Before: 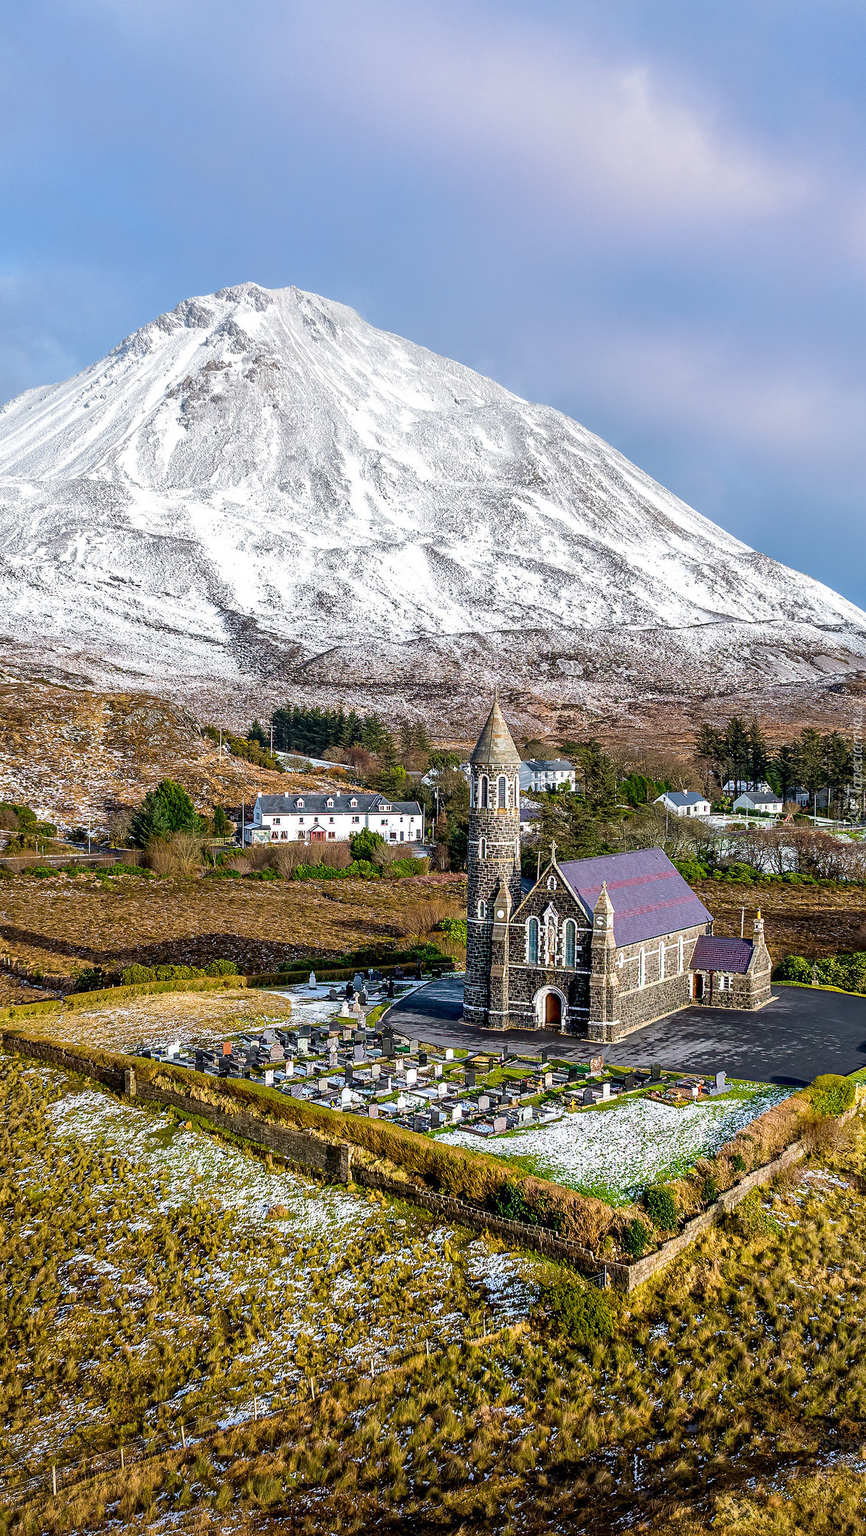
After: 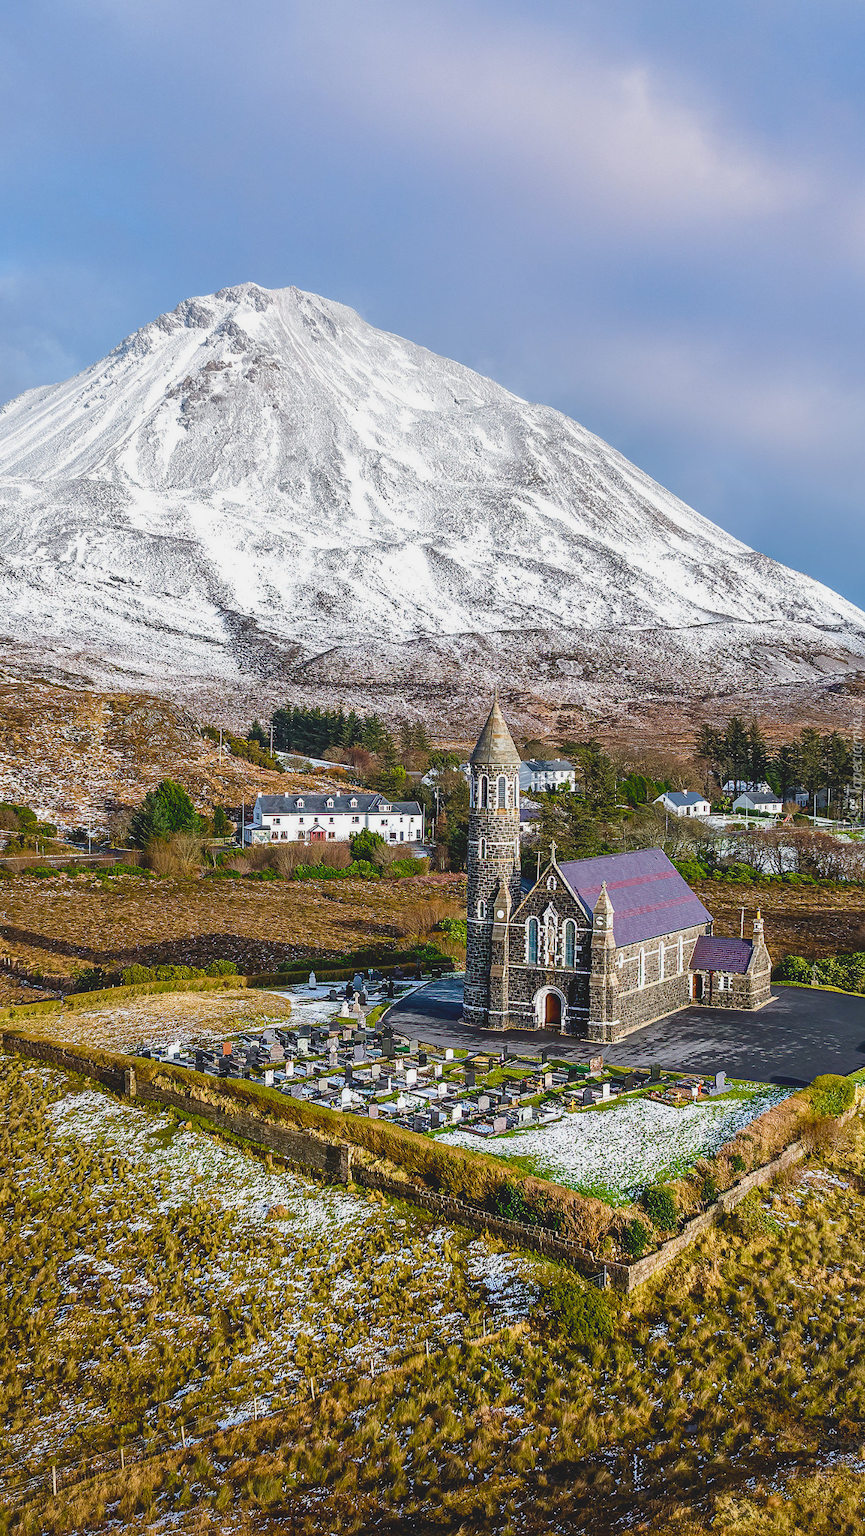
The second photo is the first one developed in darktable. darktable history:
exposure: black level correction -0.013, exposure -0.188 EV, compensate highlight preservation false
color balance rgb: perceptual saturation grading › global saturation 14.317%, perceptual saturation grading › highlights -24.88%, perceptual saturation grading › shadows 24.493%, global vibrance 9.427%
